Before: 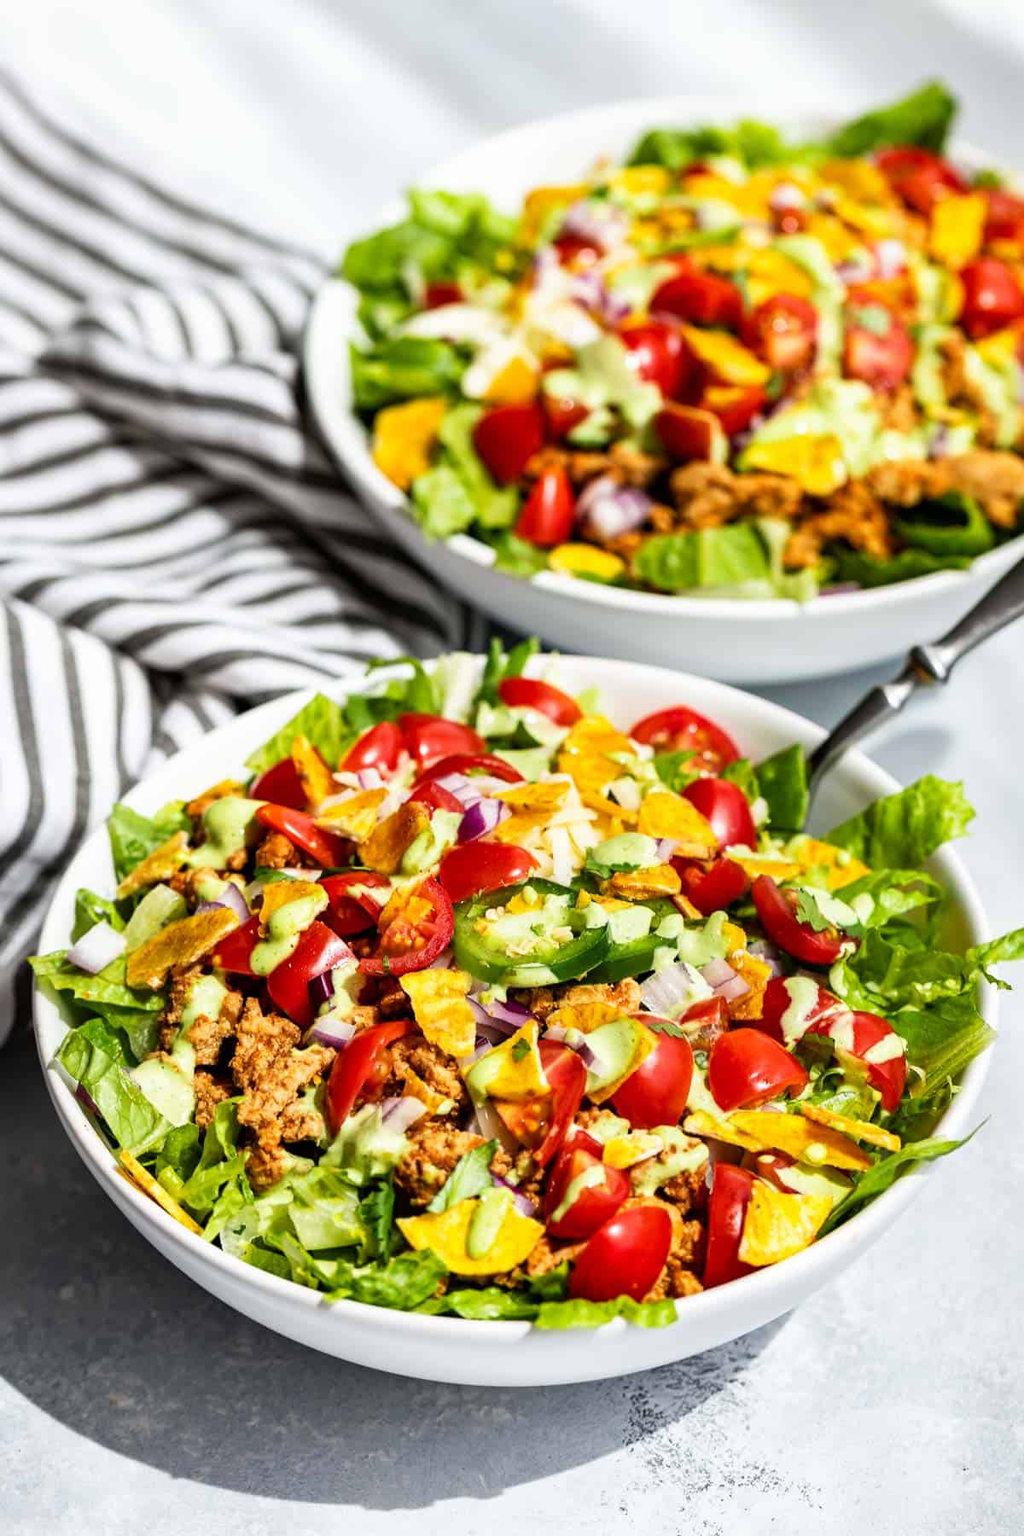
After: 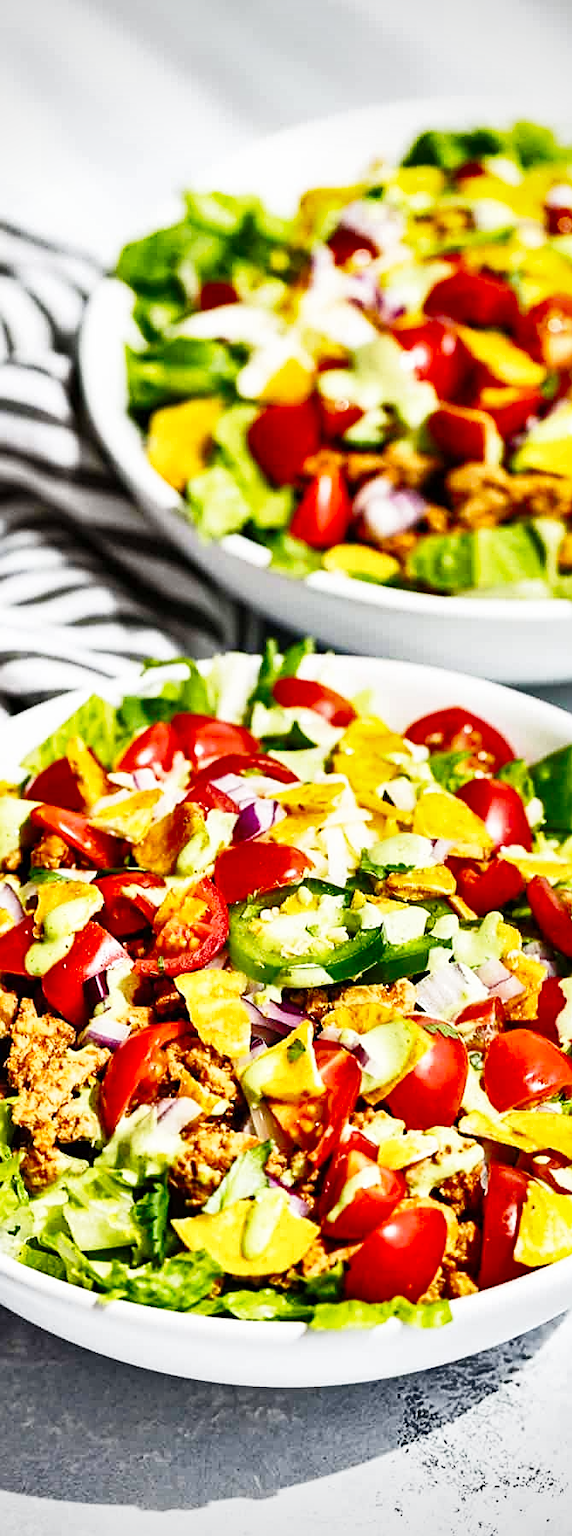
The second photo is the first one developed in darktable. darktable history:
crop: left 22.065%, right 22.039%, bottom 0.012%
sharpen: amount 0.5
shadows and highlights: shadows 74.68, highlights -61.09, soften with gaussian
base curve: curves: ch0 [(0, 0) (0.028, 0.03) (0.121, 0.232) (0.46, 0.748) (0.859, 0.968) (1, 1)], preserve colors none
vignetting: on, module defaults
